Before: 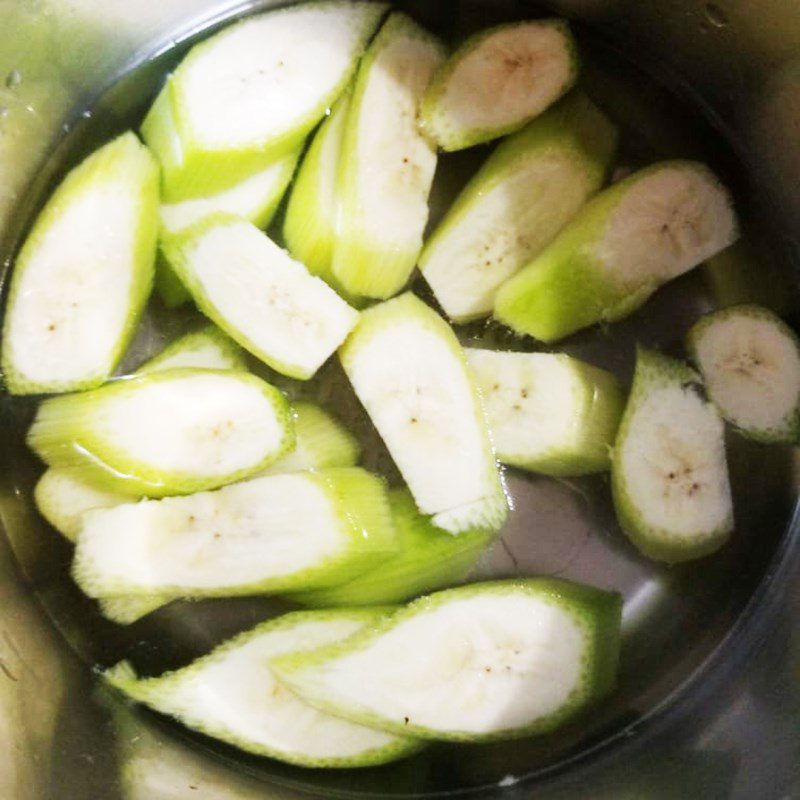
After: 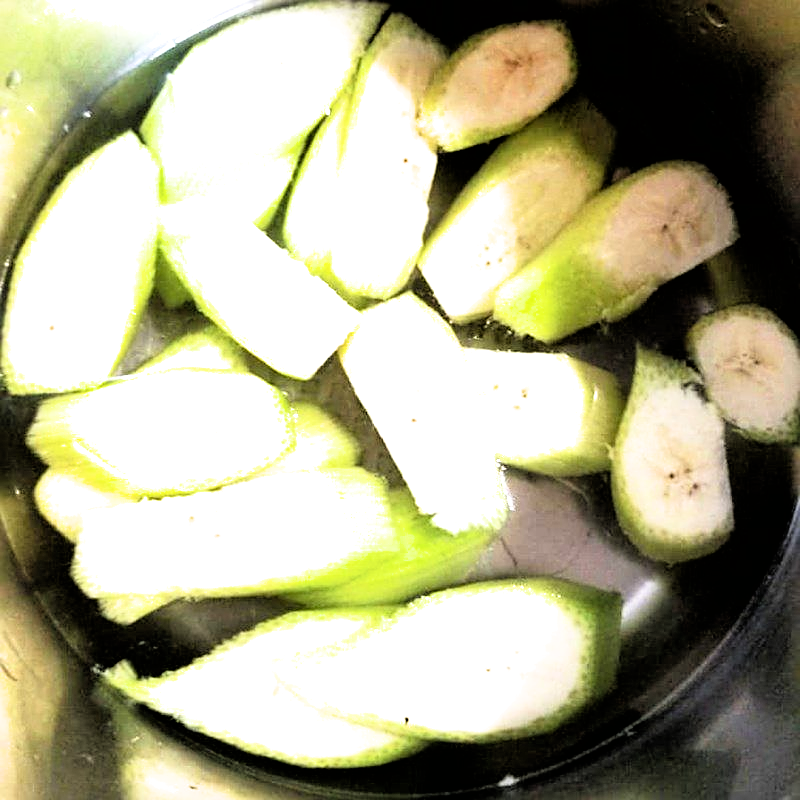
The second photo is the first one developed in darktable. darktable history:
sharpen: radius 1.983
exposure: exposure 0.993 EV, compensate exposure bias true, compensate highlight preservation false
filmic rgb: black relative exposure -3.69 EV, white relative exposure 2.75 EV, dynamic range scaling -5.16%, hardness 3.03
